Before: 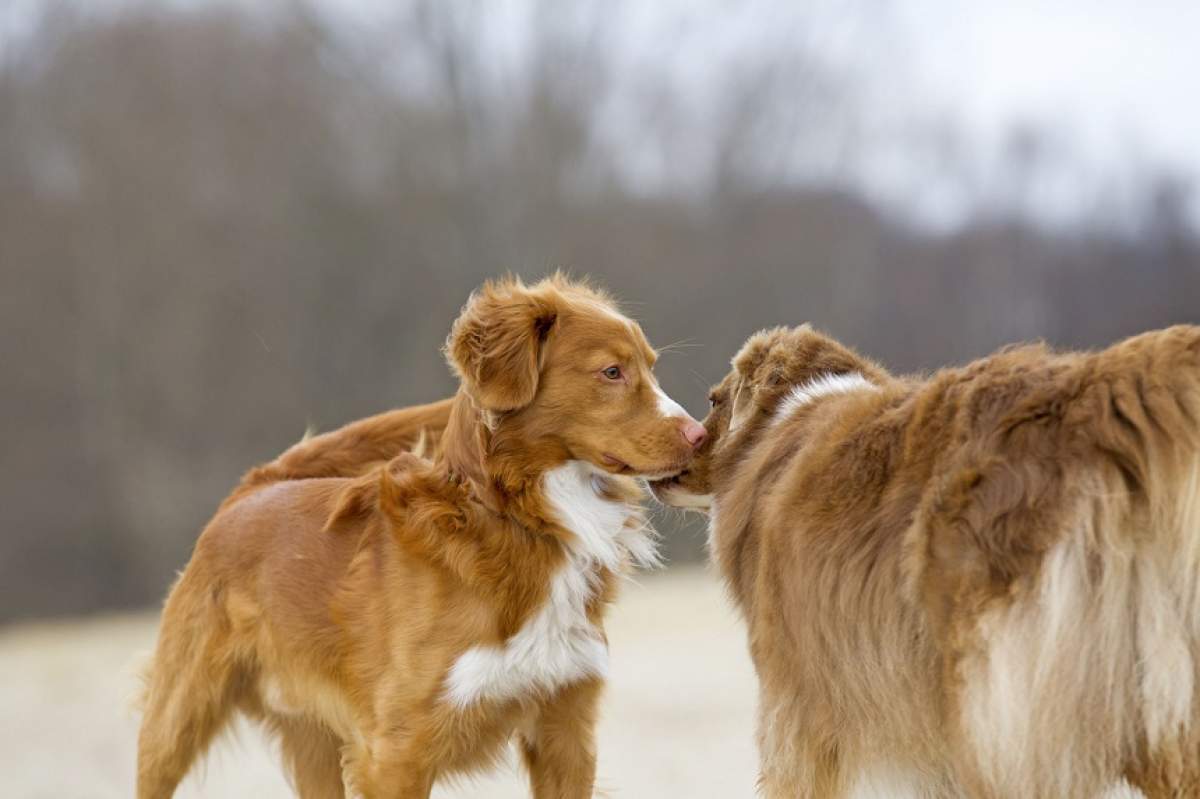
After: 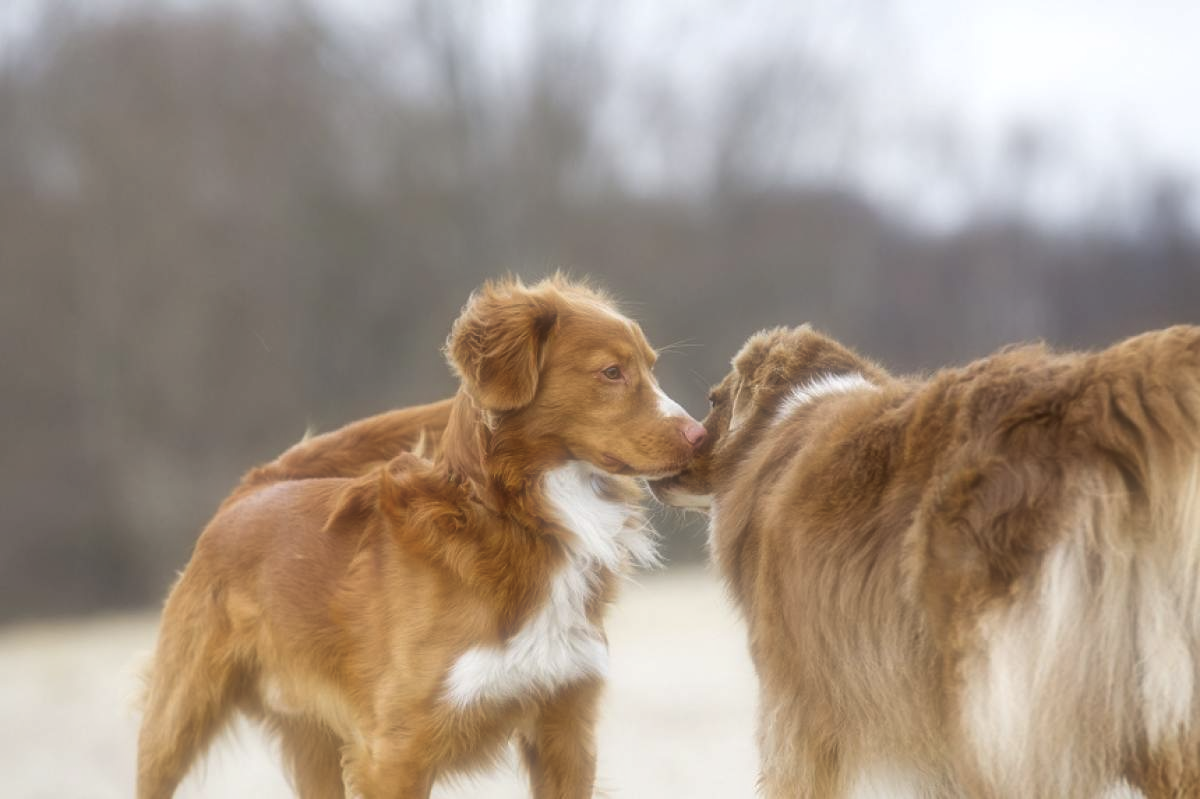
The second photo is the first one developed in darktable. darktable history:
soften: size 60.24%, saturation 65.46%, brightness 0.506 EV, mix 25.7%
local contrast: on, module defaults
